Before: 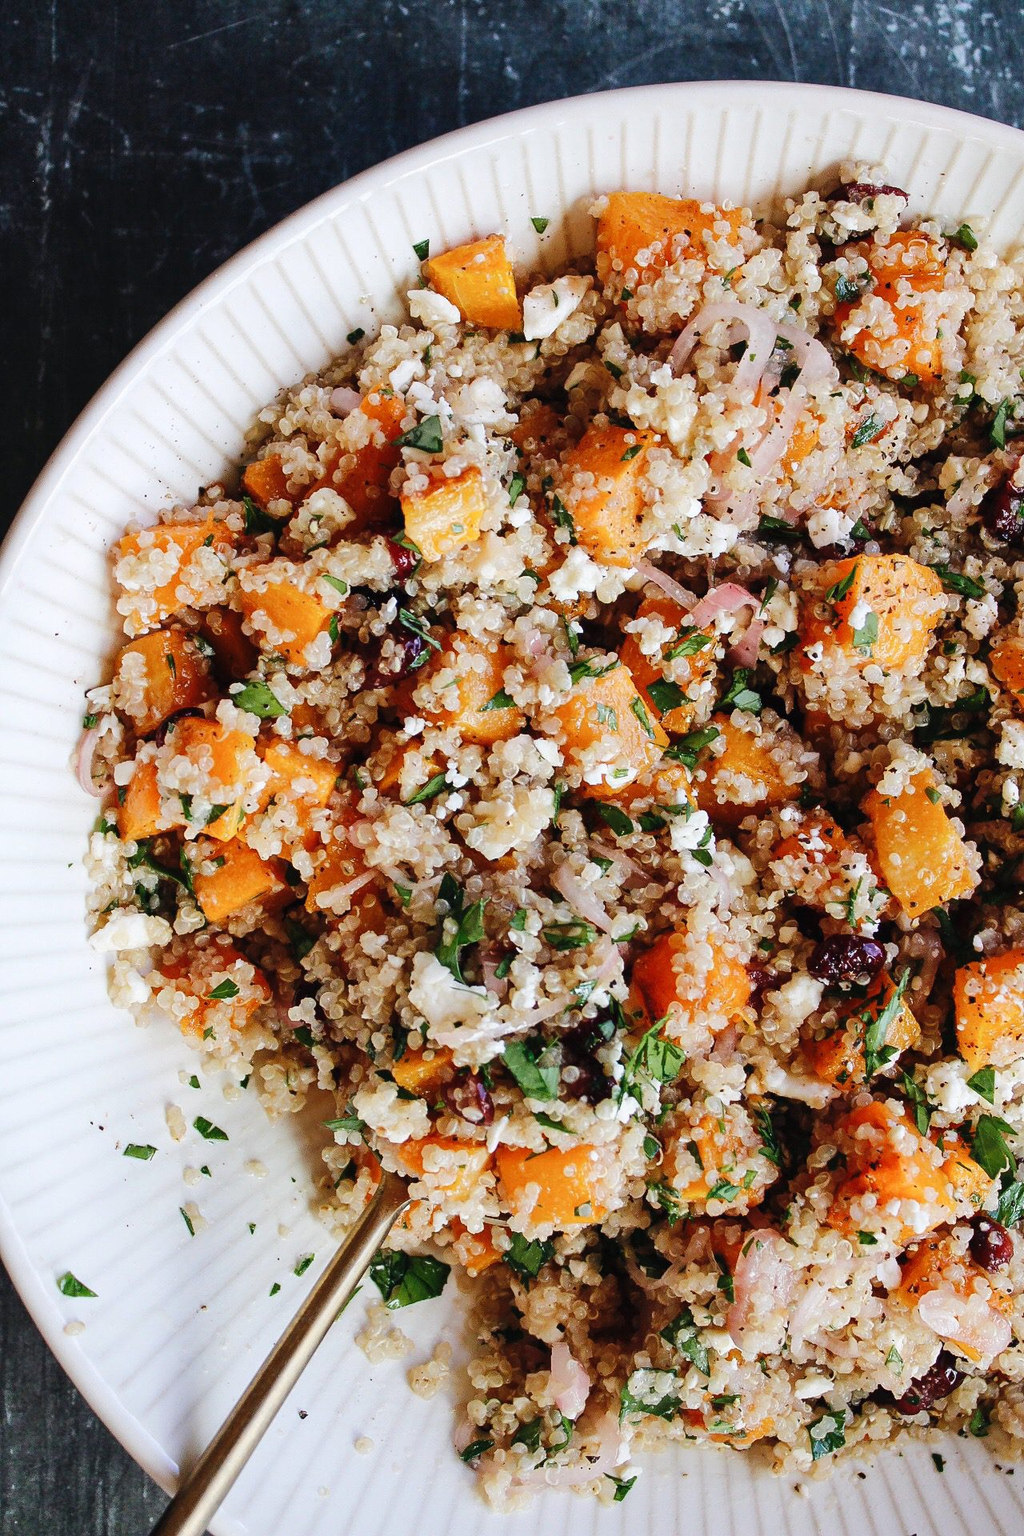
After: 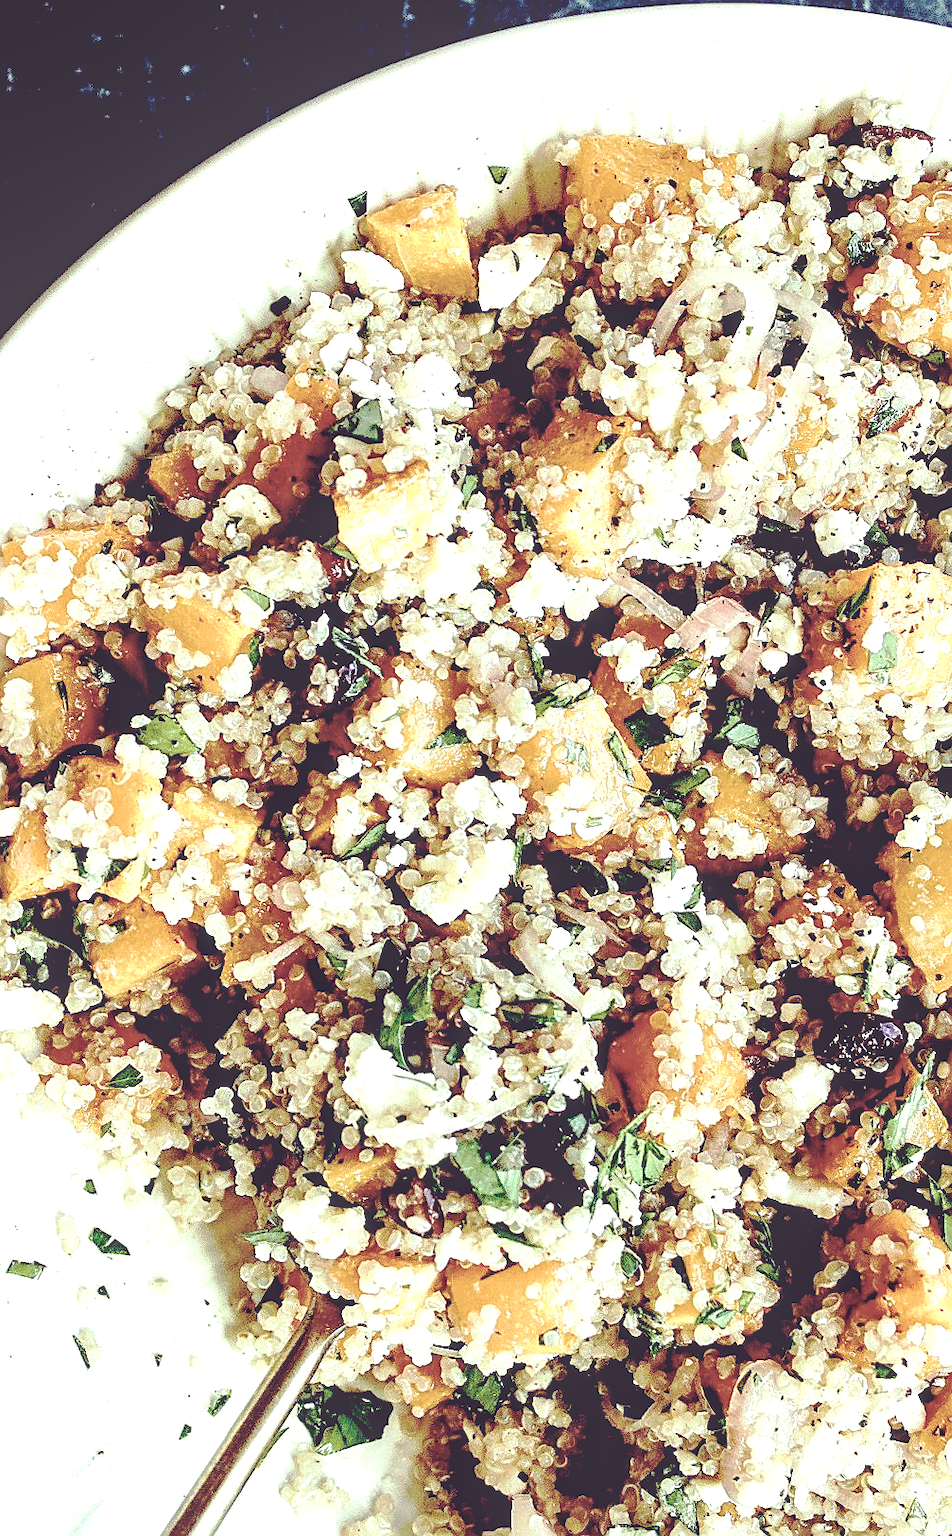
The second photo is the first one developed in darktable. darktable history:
base curve: curves: ch0 [(0.065, 0.026) (0.236, 0.358) (0.53, 0.546) (0.777, 0.841) (0.924, 0.992)], preserve colors none
exposure: black level correction 0, exposure 0.898 EV, compensate highlight preservation false
color correction: highlights a* -20.63, highlights b* 20.18, shadows a* 19.3, shadows b* -20.71, saturation 0.461
crop: left 11.626%, top 5.061%, right 9.591%, bottom 10.291%
local contrast: on, module defaults
velvia: strength 29.57%
sharpen: on, module defaults
